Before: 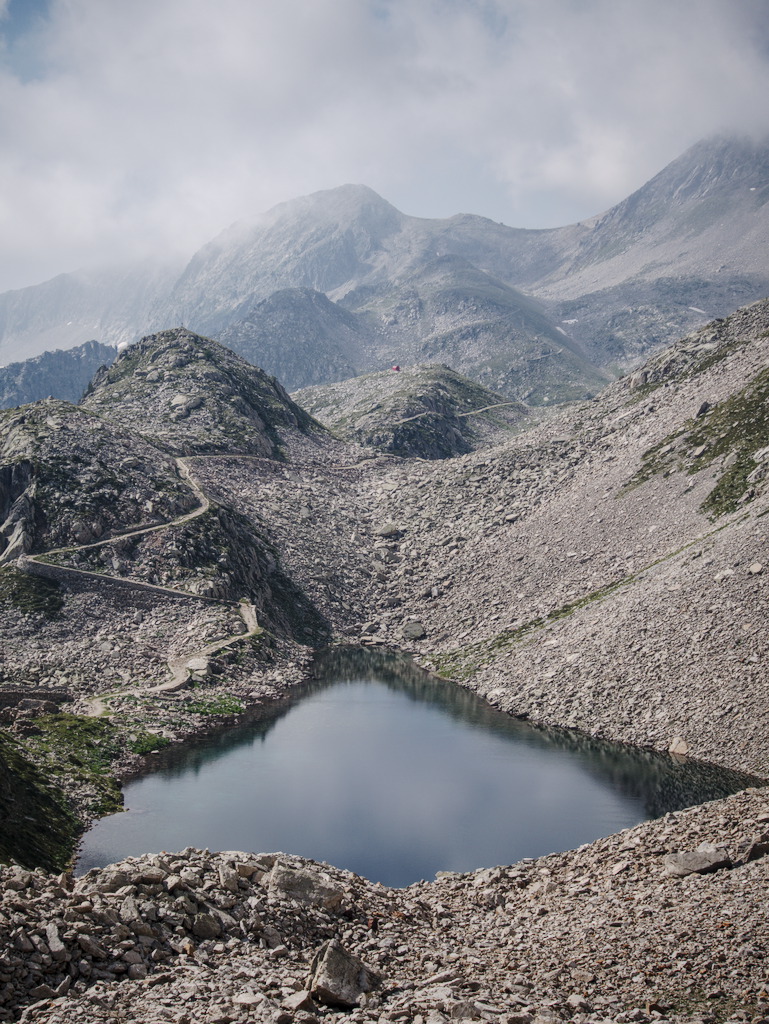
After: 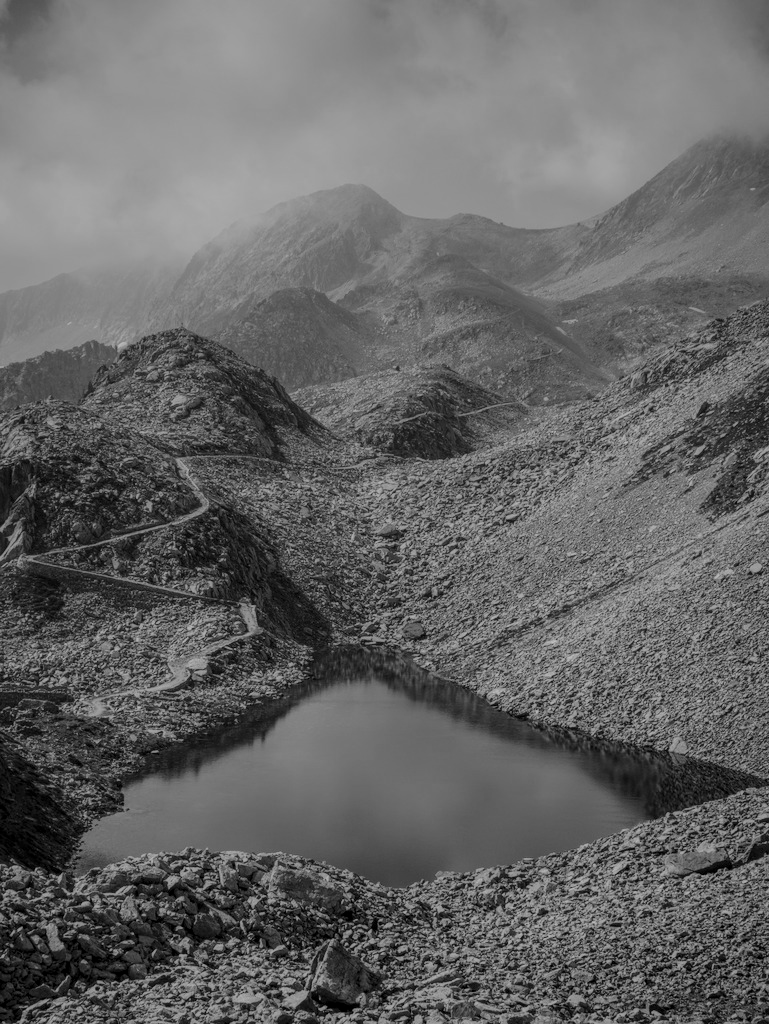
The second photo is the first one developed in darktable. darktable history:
local contrast: detail 130%
monochrome: a 79.32, b 81.83, size 1.1
